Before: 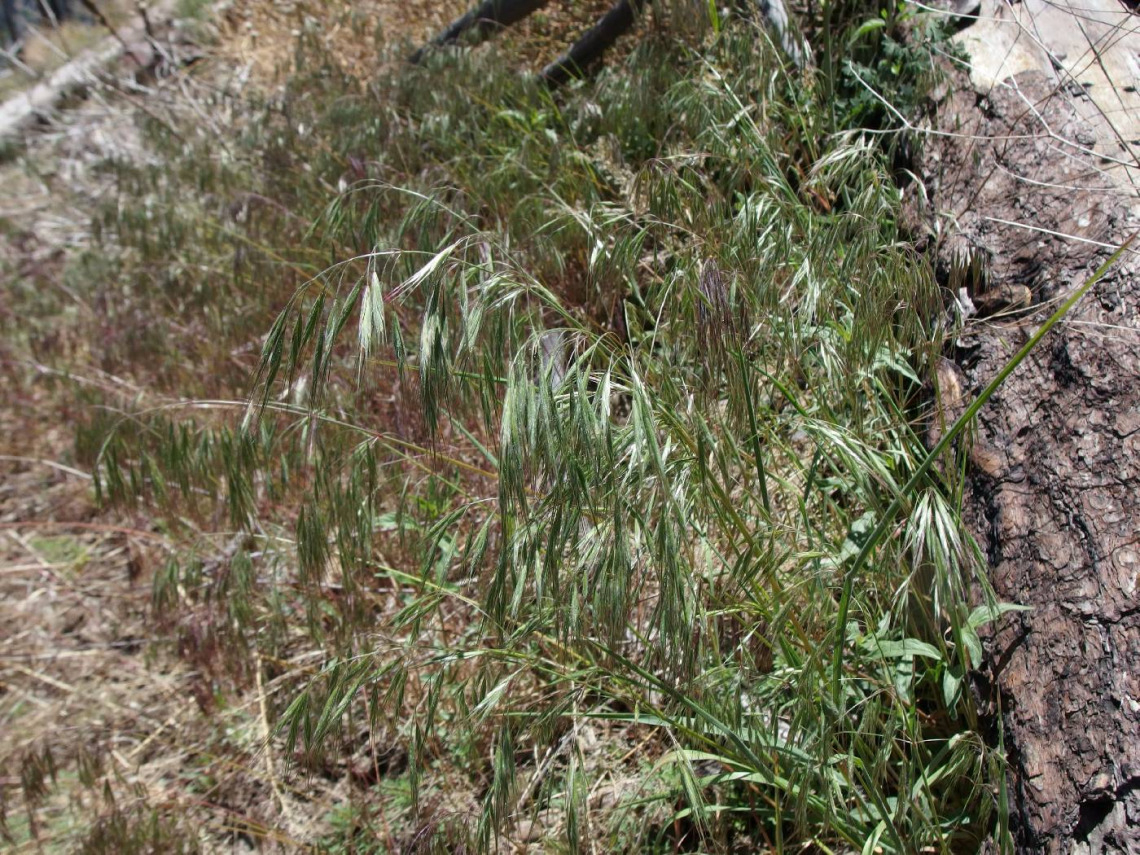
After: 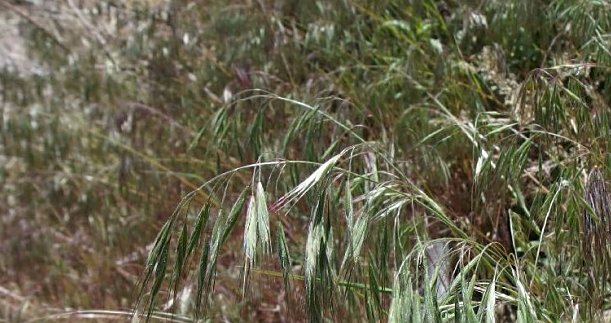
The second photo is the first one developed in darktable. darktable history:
sharpen: radius 1.458, amount 0.398, threshold 1.271
crop: left 10.121%, top 10.631%, right 36.218%, bottom 51.526%
